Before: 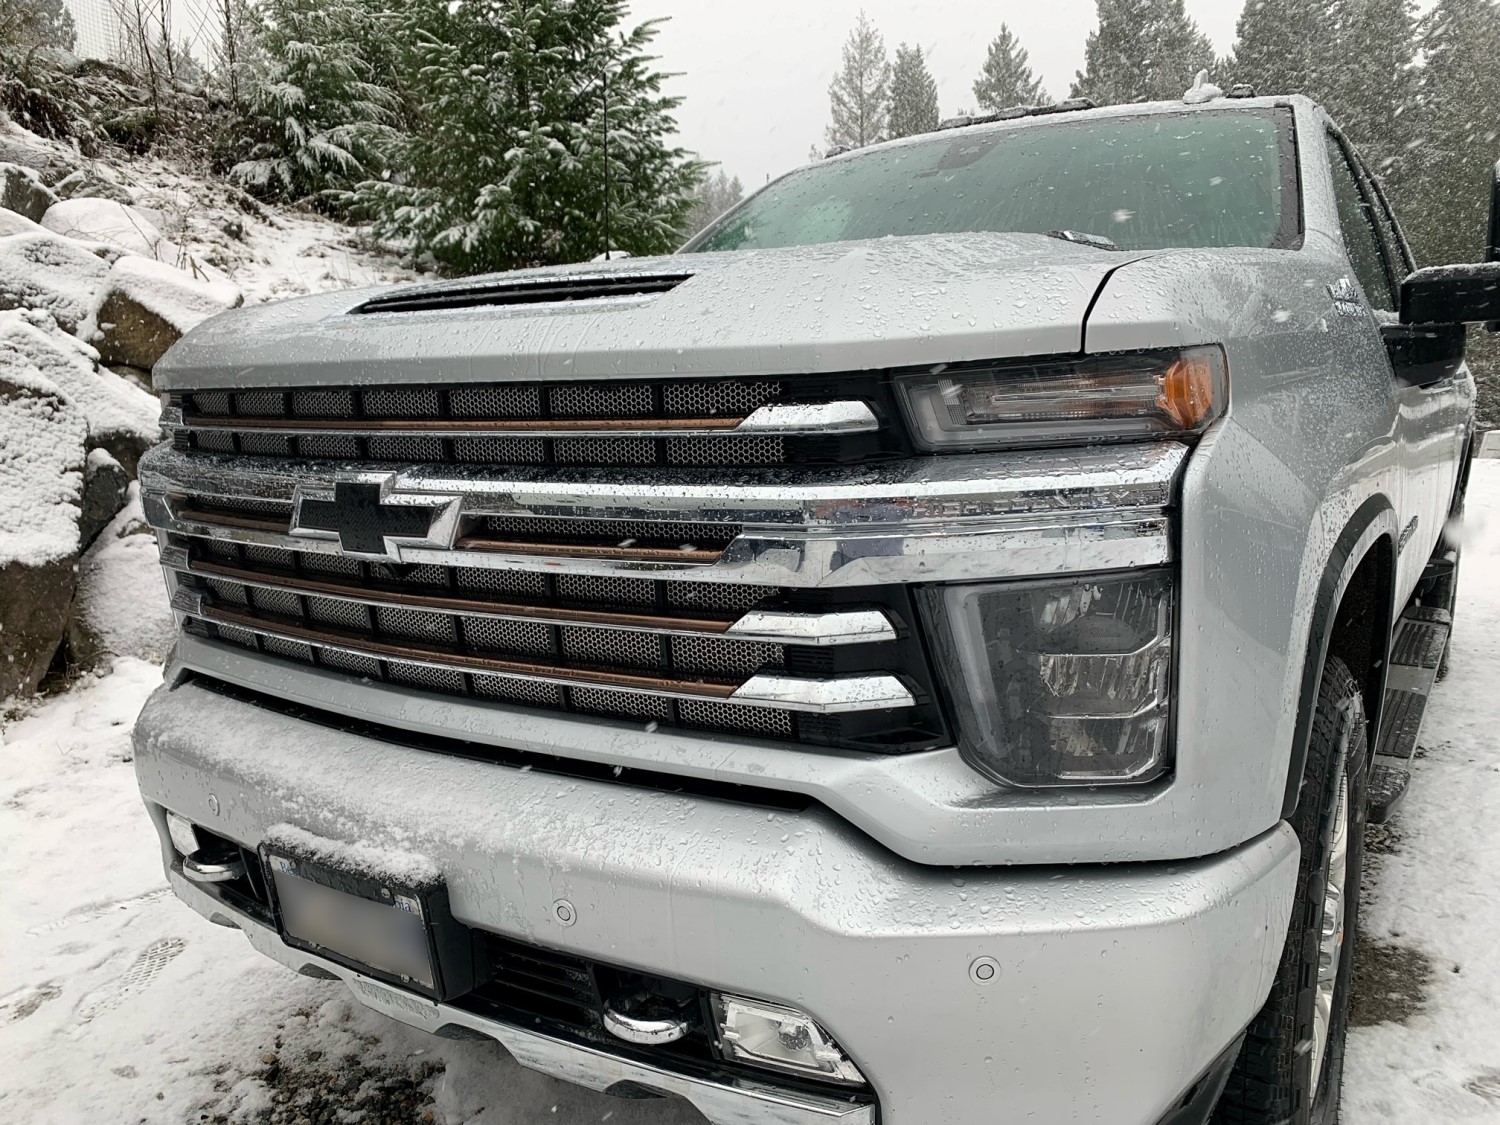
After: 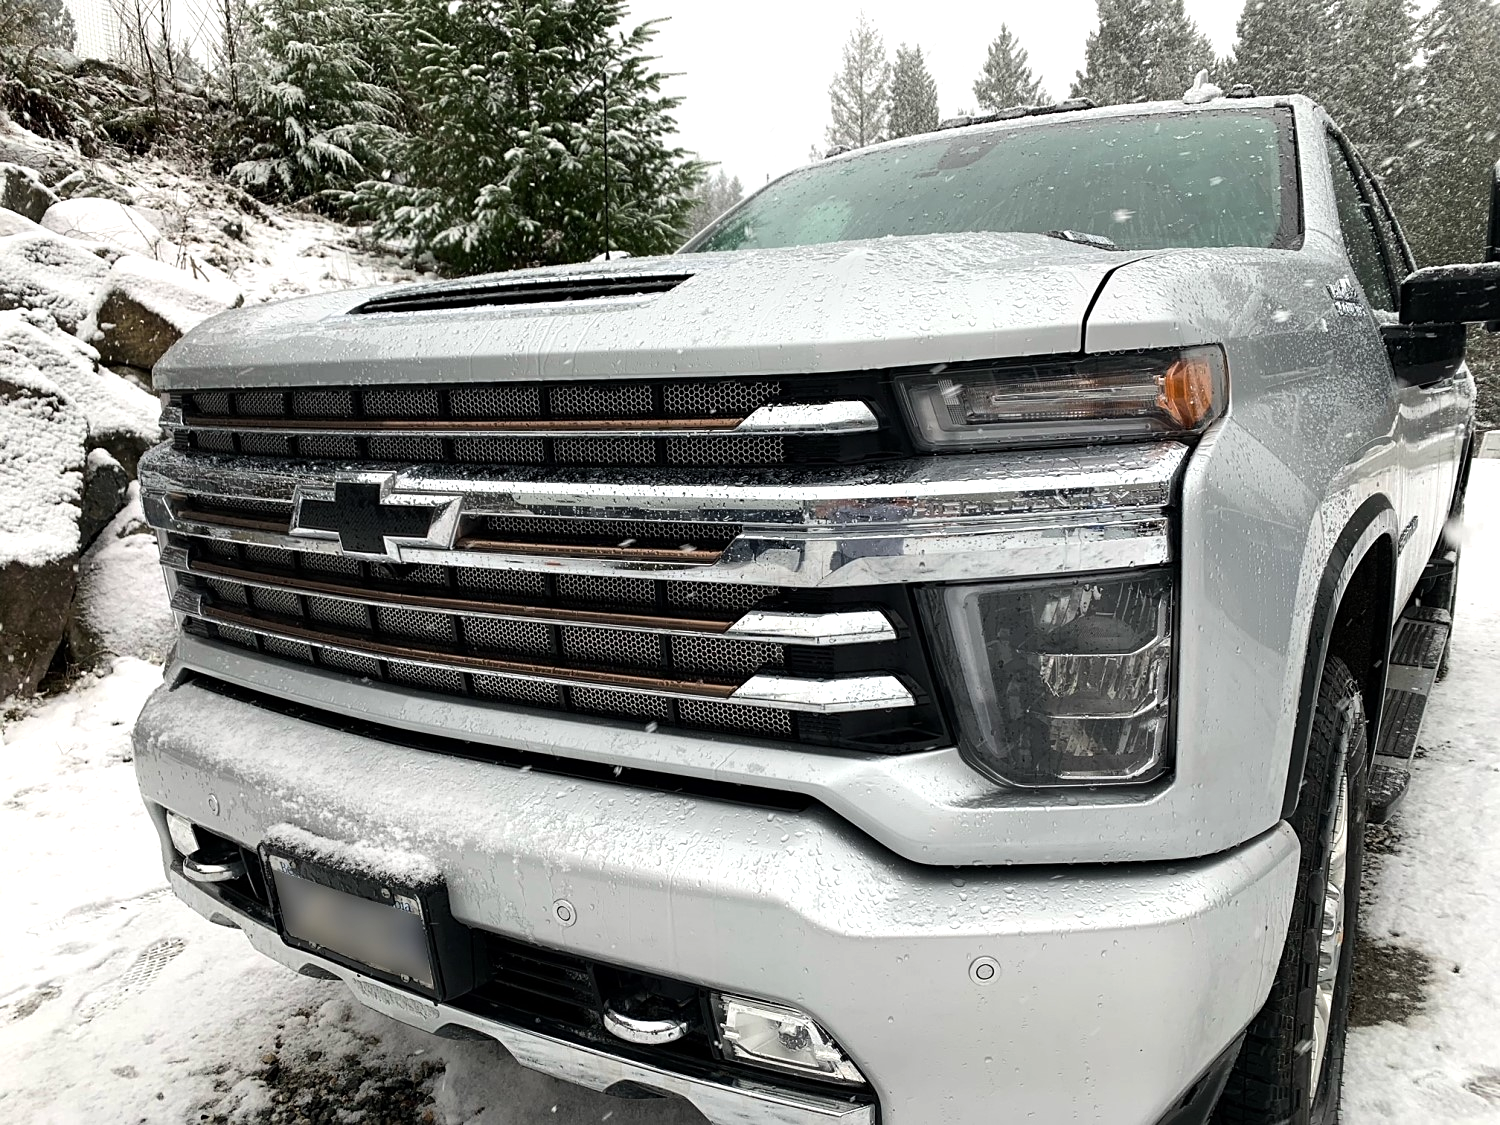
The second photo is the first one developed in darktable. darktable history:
sharpen: amount 0.2
tone equalizer: -8 EV -0.417 EV, -7 EV -0.389 EV, -6 EV -0.333 EV, -5 EV -0.222 EV, -3 EV 0.222 EV, -2 EV 0.333 EV, -1 EV 0.389 EV, +0 EV 0.417 EV, edges refinement/feathering 500, mask exposure compensation -1.57 EV, preserve details no
